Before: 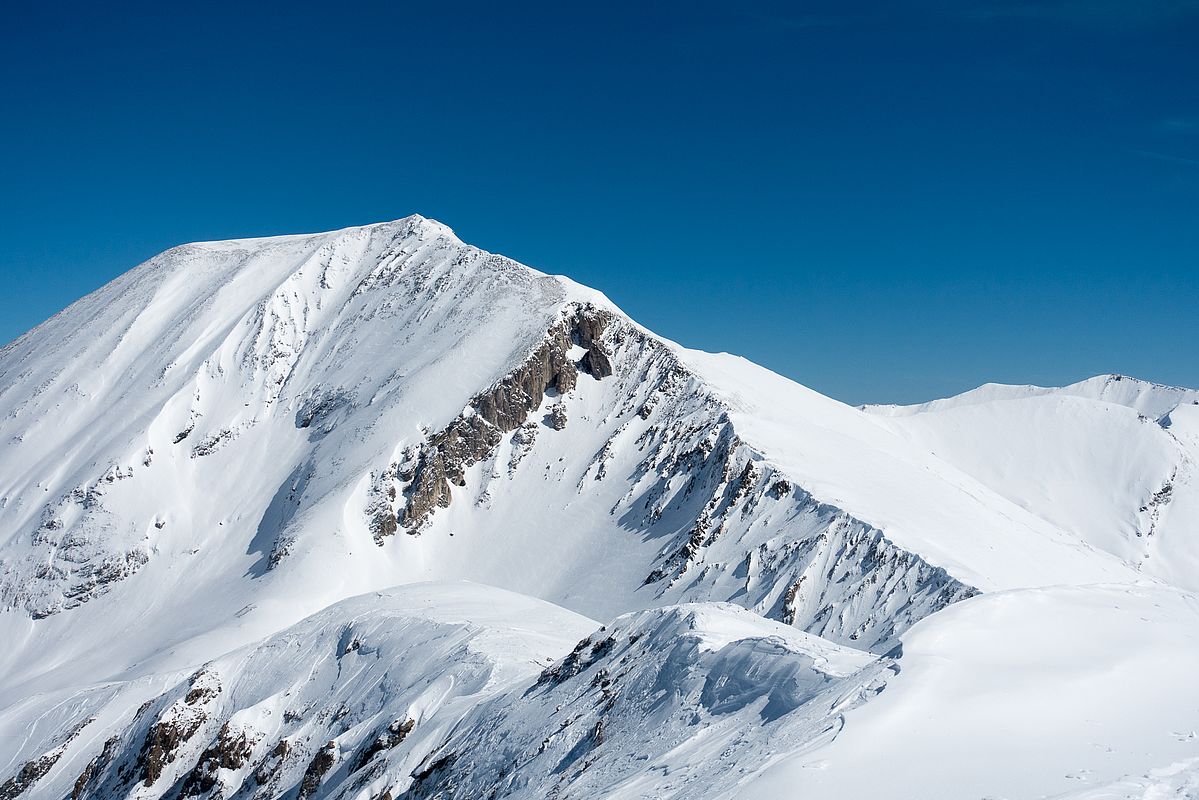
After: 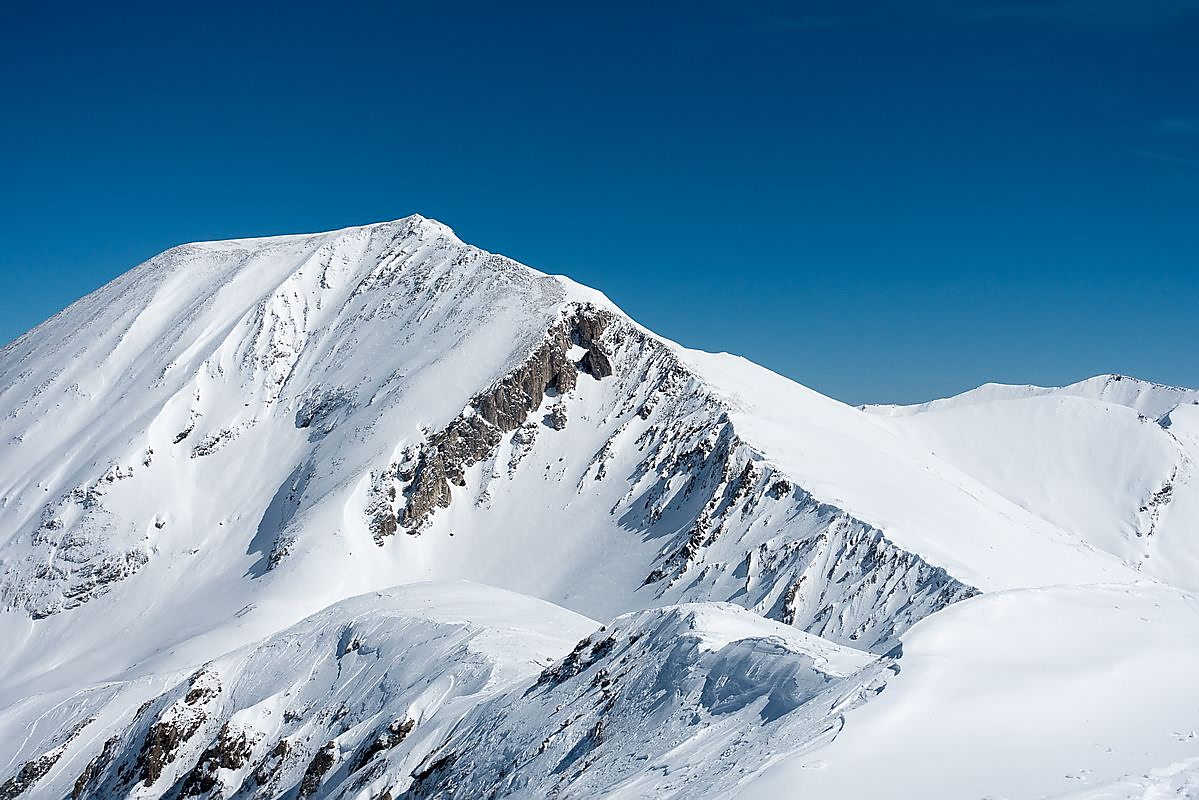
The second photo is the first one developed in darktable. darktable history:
sharpen: radius 1.867, amount 0.408, threshold 1.426
